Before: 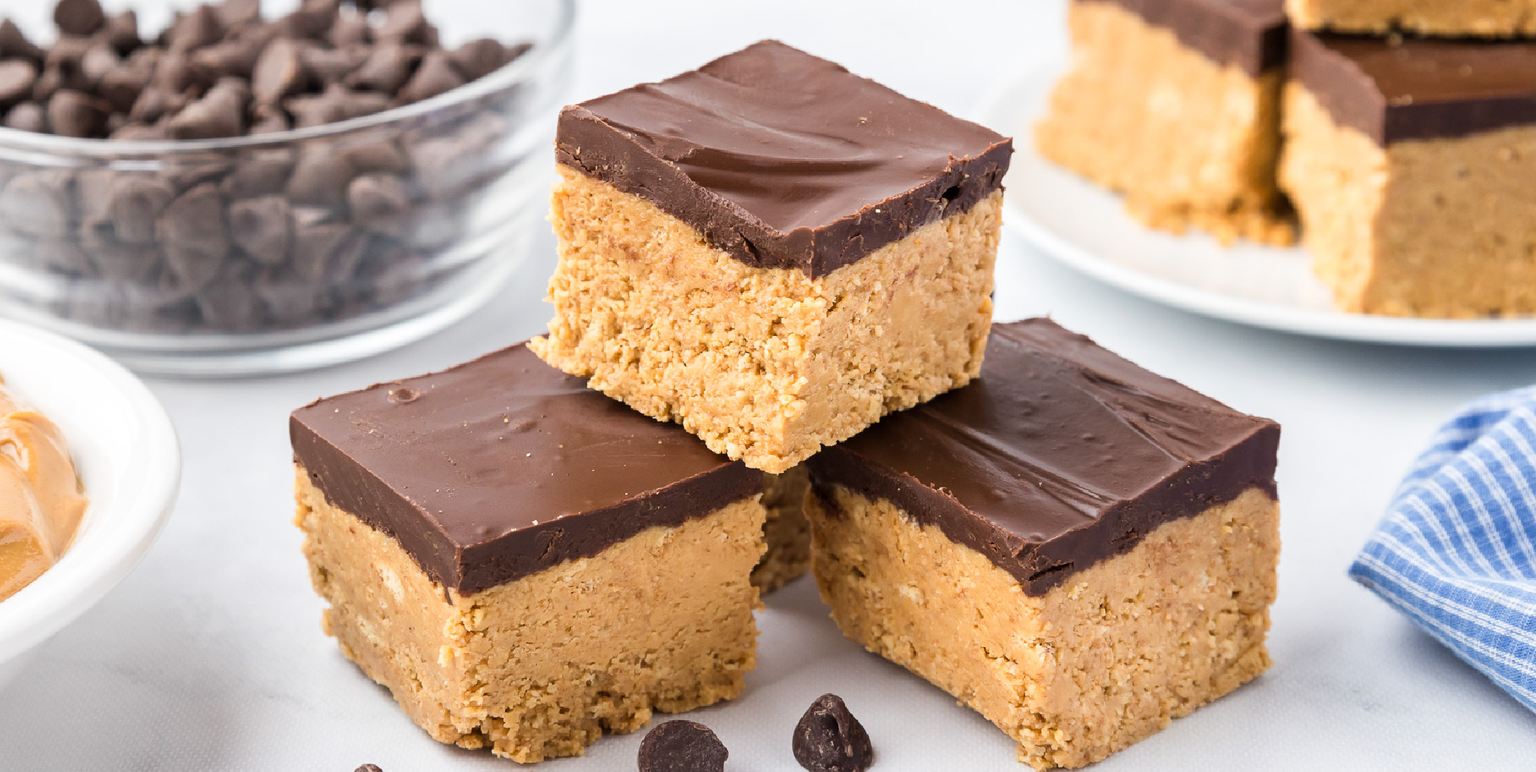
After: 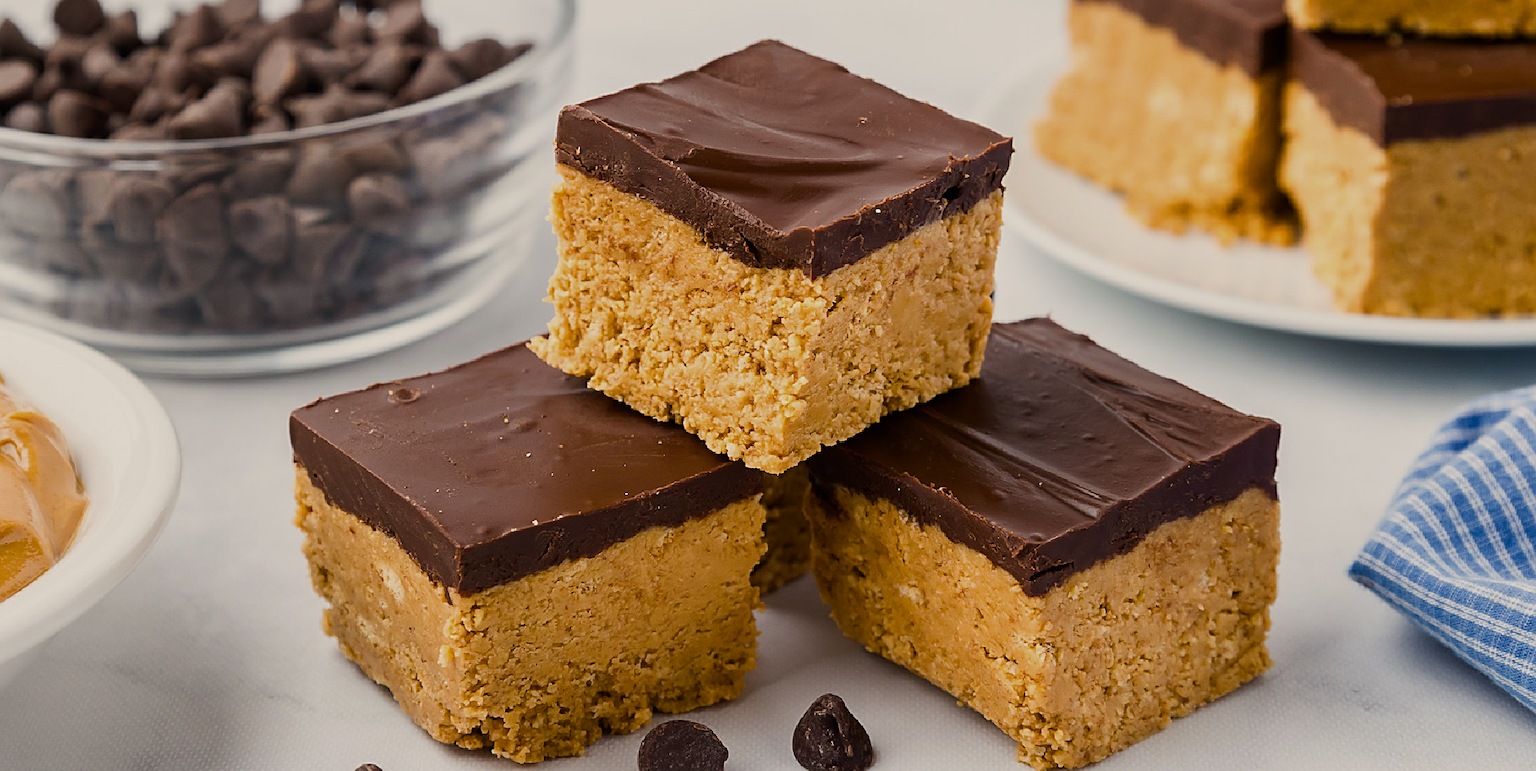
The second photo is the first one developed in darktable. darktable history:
exposure: exposure -0.957 EV, compensate highlight preservation false
sharpen: on, module defaults
color balance rgb: shadows lift › chroma 0.877%, shadows lift › hue 114.67°, highlights gain › chroma 3.029%, highlights gain › hue 73.59°, perceptual saturation grading › global saturation 0.369%, perceptual saturation grading › highlights -8.604%, perceptual saturation grading › mid-tones 18.35%, perceptual saturation grading › shadows 28.938%, perceptual brilliance grading › global brilliance 14.532%, perceptual brilliance grading › shadows -35.346%, global vibrance 25.408%
